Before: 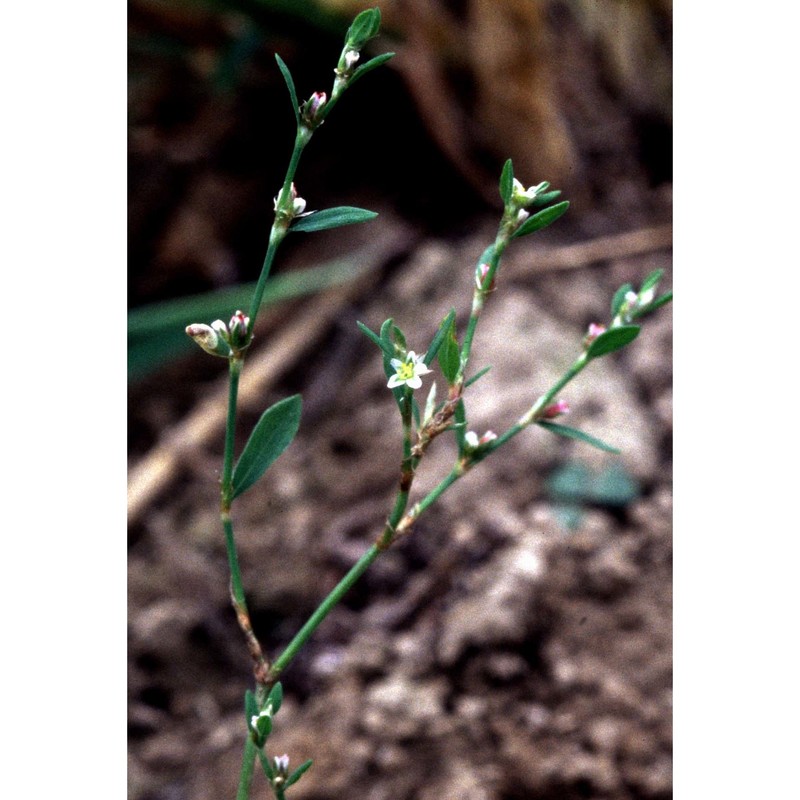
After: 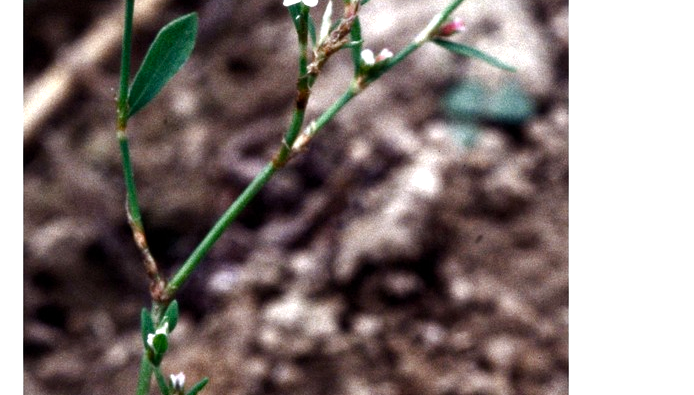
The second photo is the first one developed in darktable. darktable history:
contrast brightness saturation: saturation -0.062
exposure: compensate highlight preservation false
color balance rgb: perceptual saturation grading › global saturation 0.204%, perceptual saturation grading › highlights -34.072%, perceptual saturation grading › mid-tones 14.965%, perceptual saturation grading › shadows 48.09%
tone equalizer: -8 EV -0.379 EV, -7 EV -0.368 EV, -6 EV -0.365 EV, -5 EV -0.217 EV, -3 EV 0.212 EV, -2 EV 0.348 EV, -1 EV 0.369 EV, +0 EV 0.398 EV, edges refinement/feathering 500, mask exposure compensation -1.57 EV, preserve details no
crop and rotate: left 13.249%, top 47.799%, bottom 2.772%
